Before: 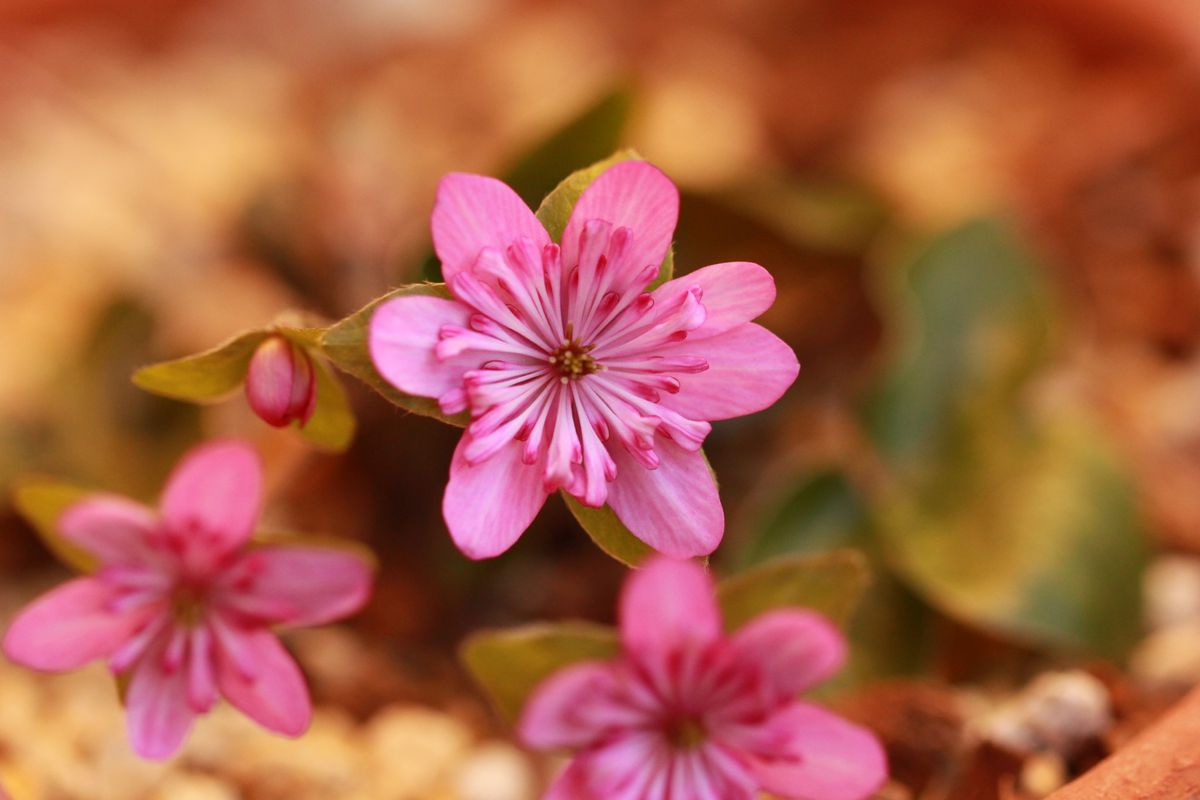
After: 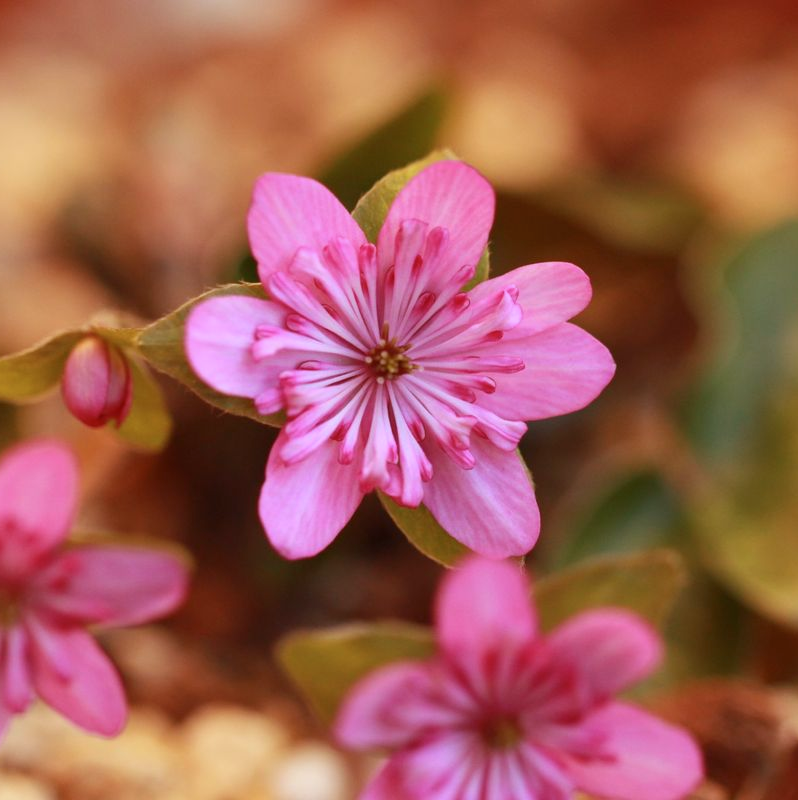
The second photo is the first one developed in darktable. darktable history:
crop and rotate: left 15.395%, right 18.037%
color calibration: illuminant custom, x 0.368, y 0.373, temperature 4337.02 K
